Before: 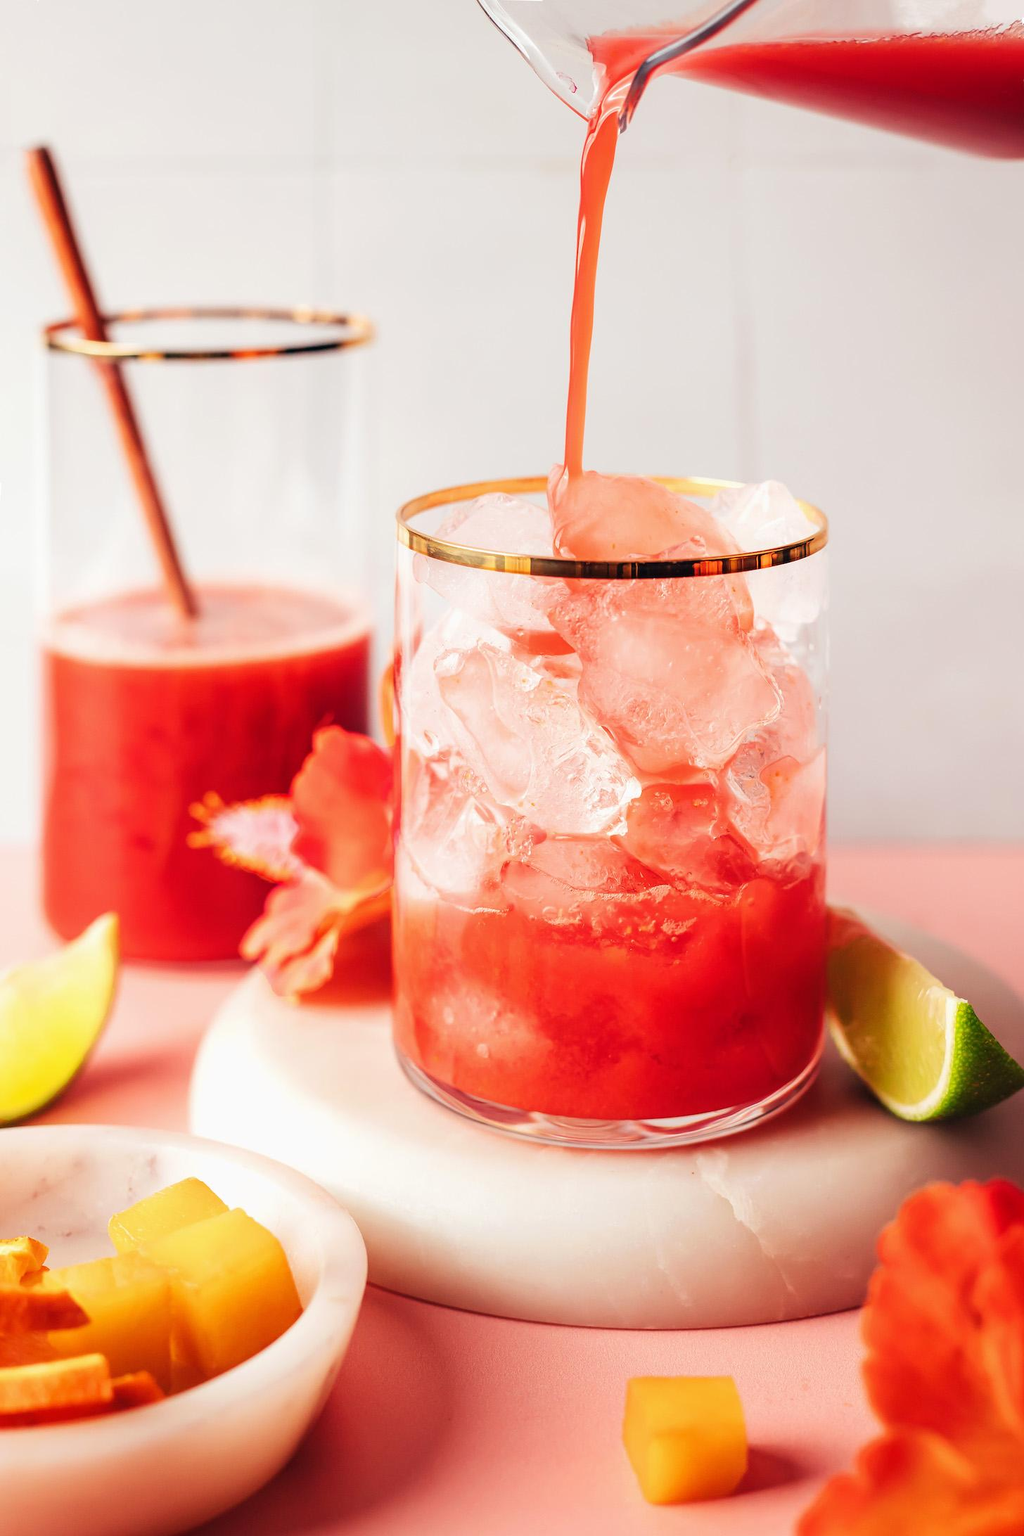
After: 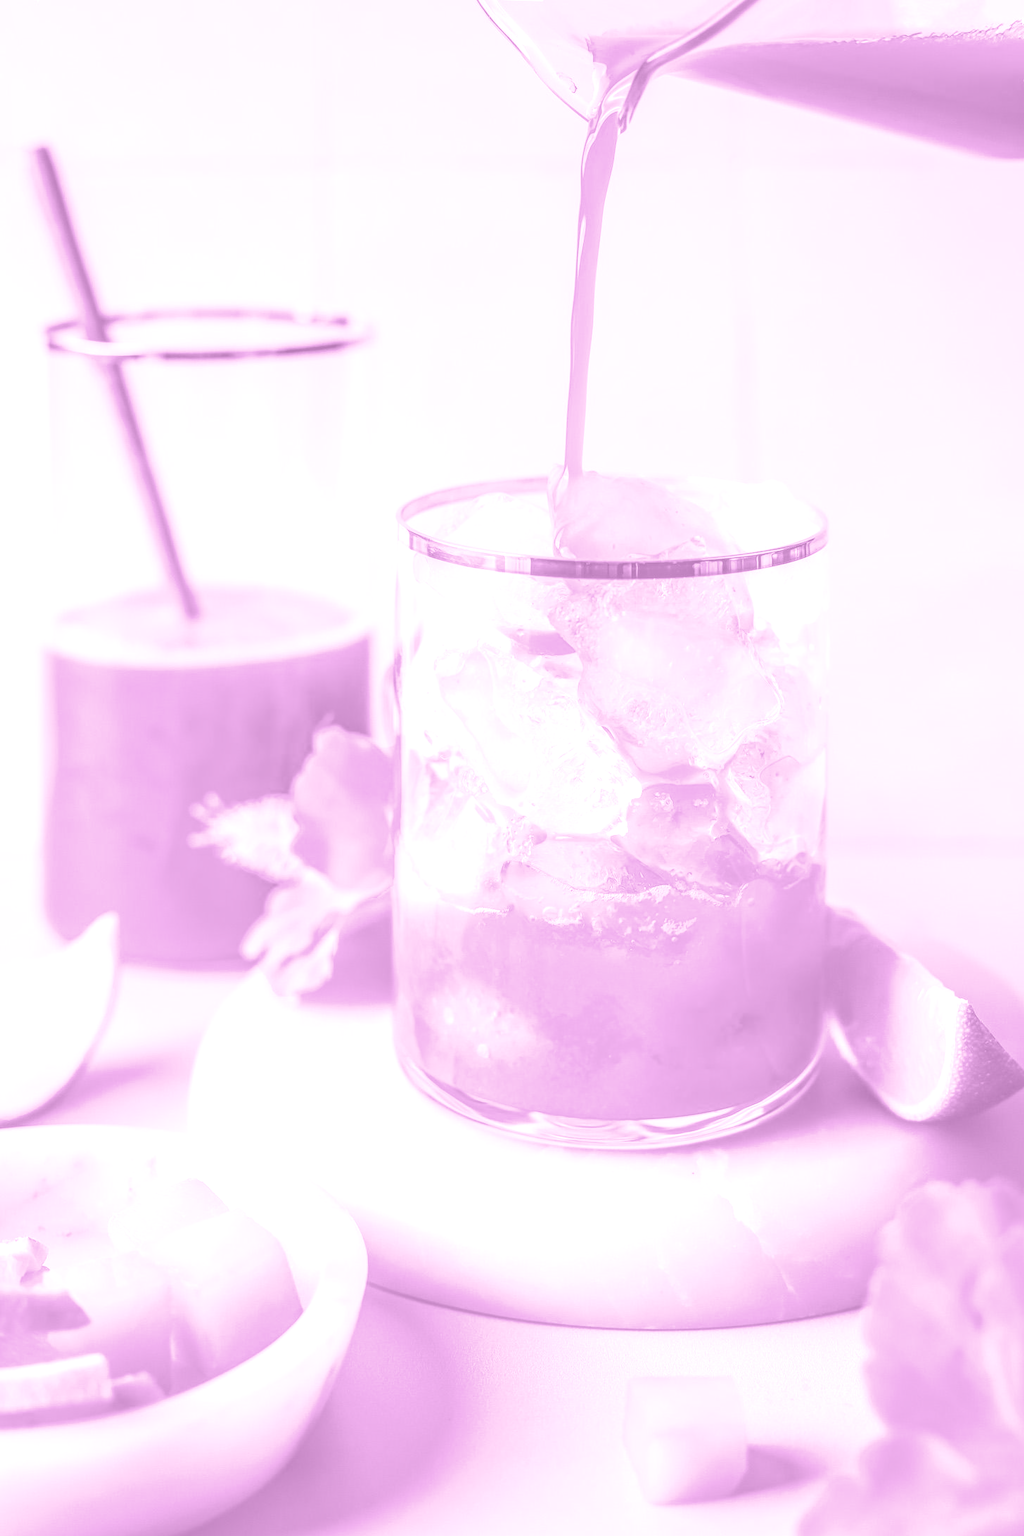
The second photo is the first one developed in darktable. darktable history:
split-toning: shadows › saturation 0.2
tone curve: curves: ch0 [(0, 0) (0.003, 0.003) (0.011, 0.011) (0.025, 0.024) (0.044, 0.043) (0.069, 0.068) (0.1, 0.098) (0.136, 0.133) (0.177, 0.173) (0.224, 0.22) (0.277, 0.271) (0.335, 0.328) (0.399, 0.39) (0.468, 0.458) (0.543, 0.563) (0.623, 0.64) (0.709, 0.722) (0.801, 0.809) (0.898, 0.902) (1, 1)], preserve colors none
colorize: hue 331.2°, saturation 75%, source mix 30.28%, lightness 70.52%, version 1
local contrast: detail 203%
